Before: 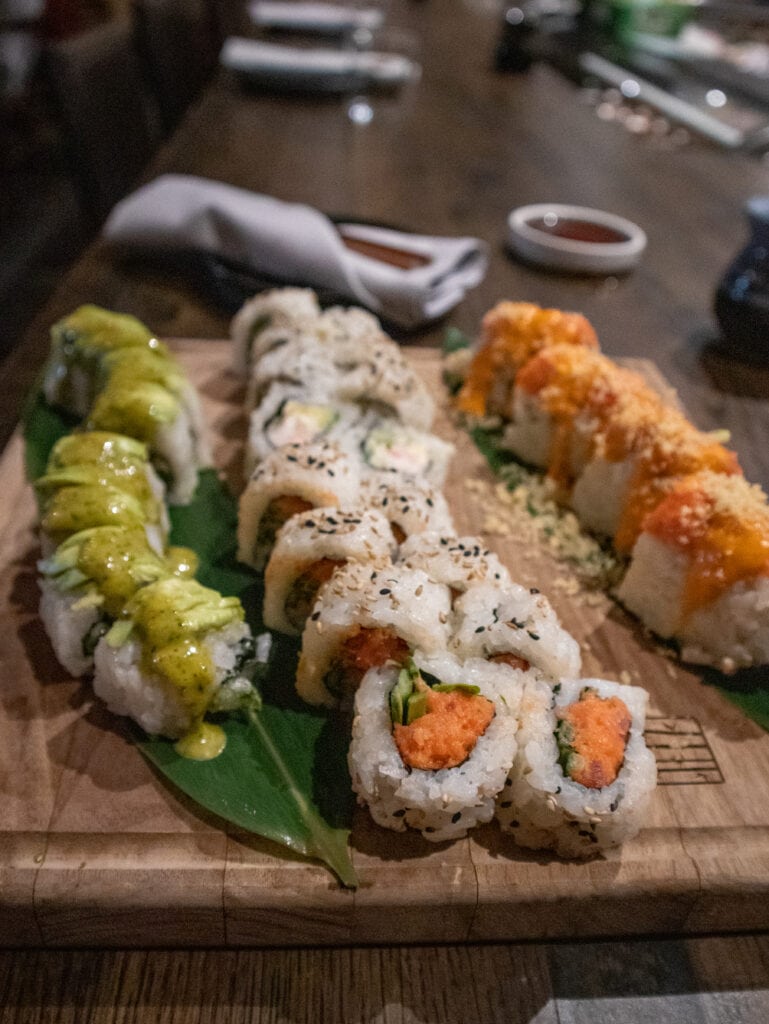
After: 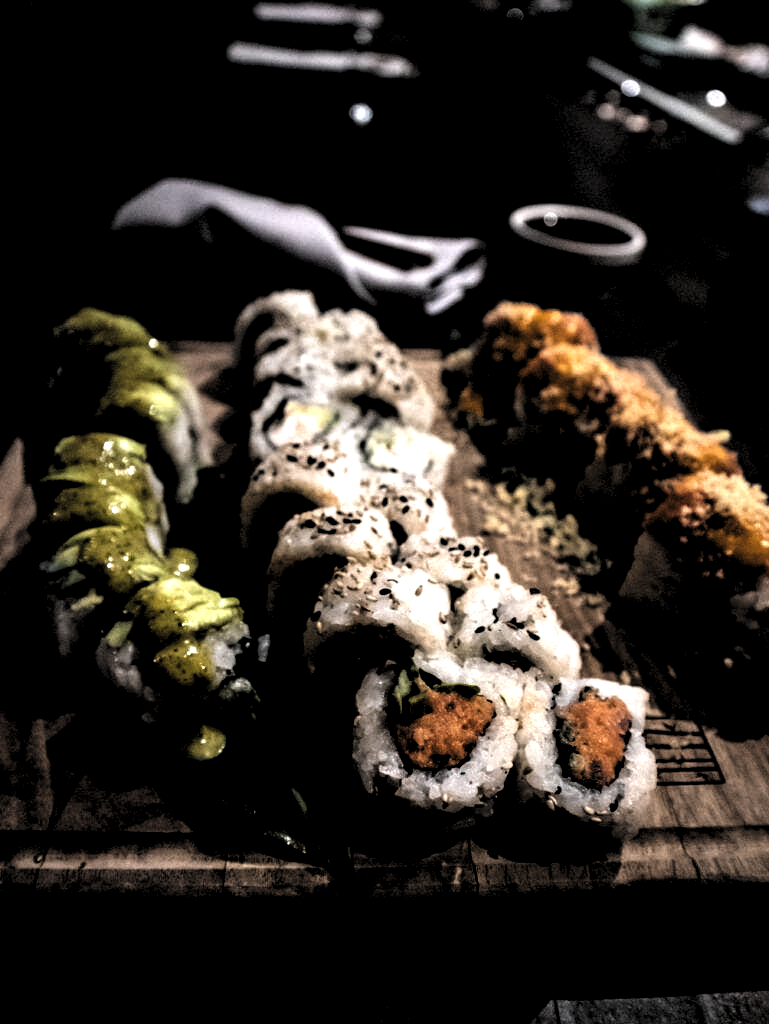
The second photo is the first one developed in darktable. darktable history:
levels: levels [0.514, 0.759, 1]
exposure: exposure 0.798 EV, compensate highlight preservation false
